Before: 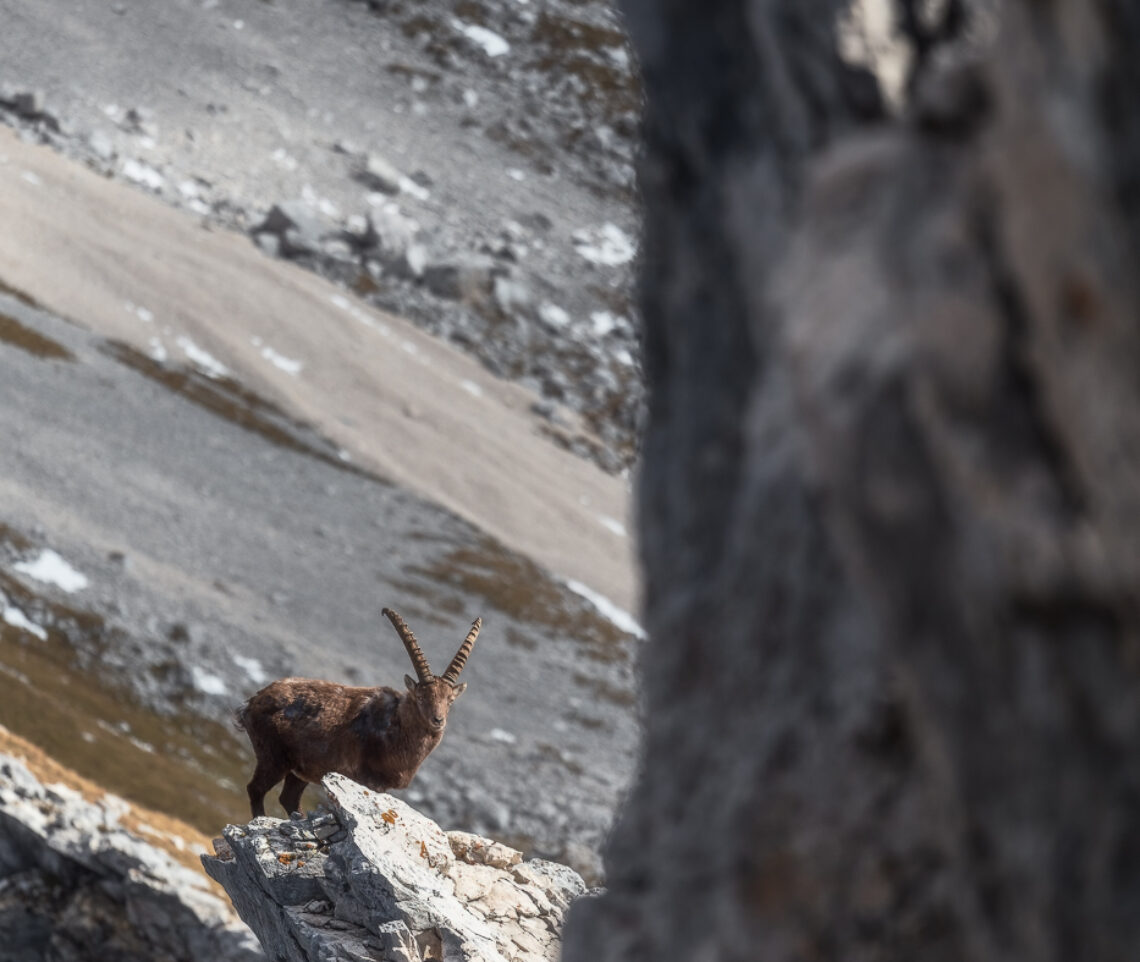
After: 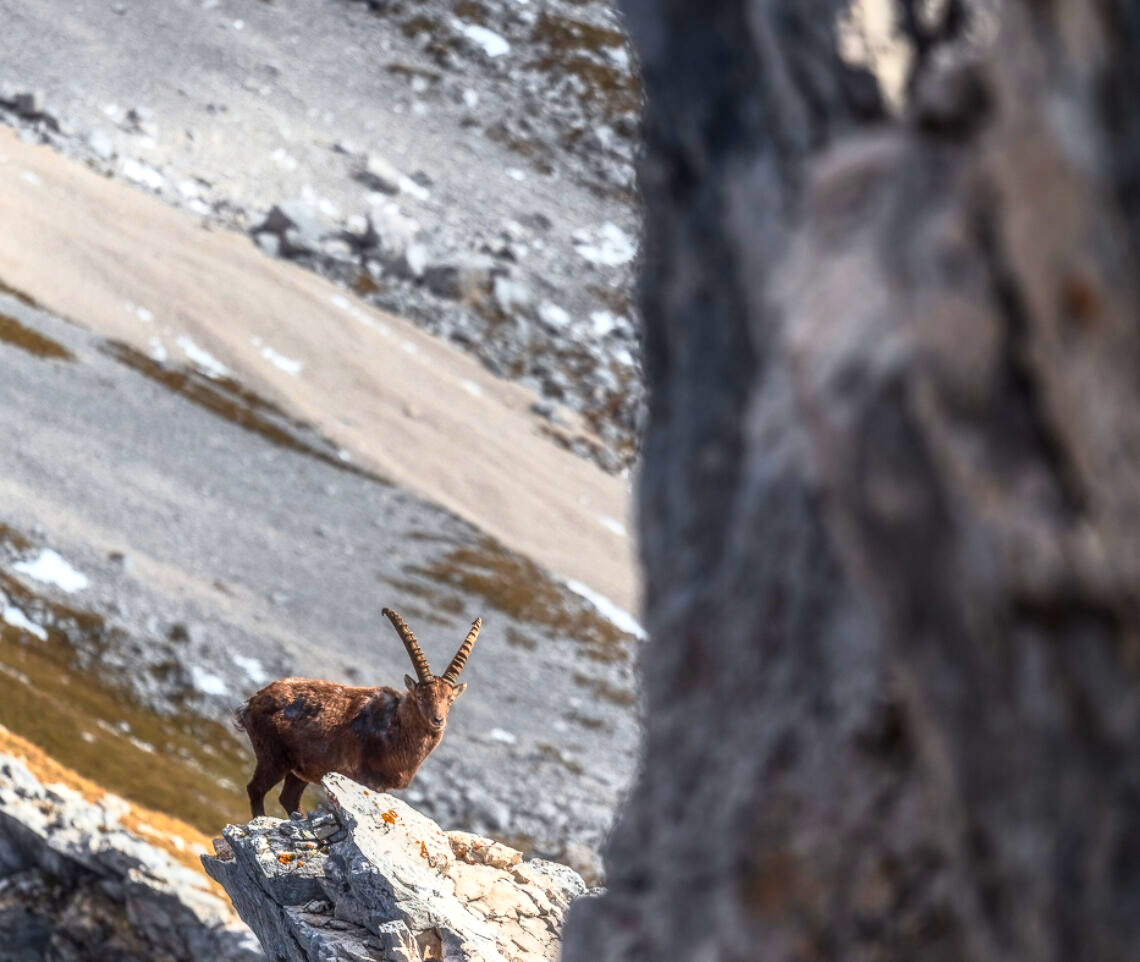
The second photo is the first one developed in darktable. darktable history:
contrast brightness saturation: contrast 0.2, brightness 0.2, saturation 0.8
local contrast: detail 130%
